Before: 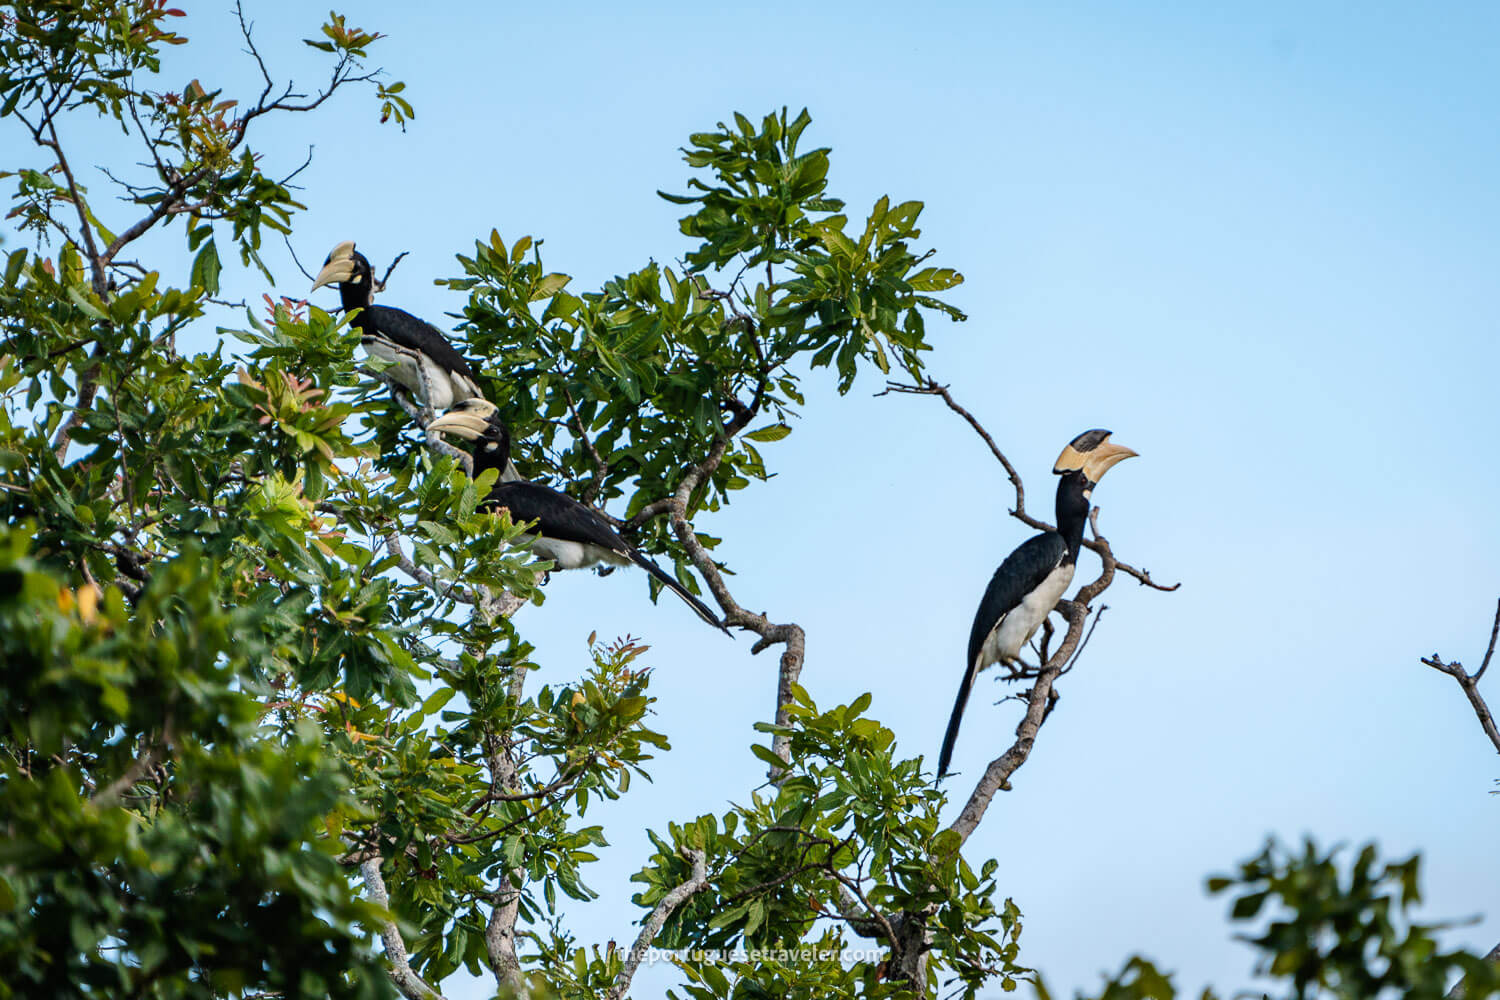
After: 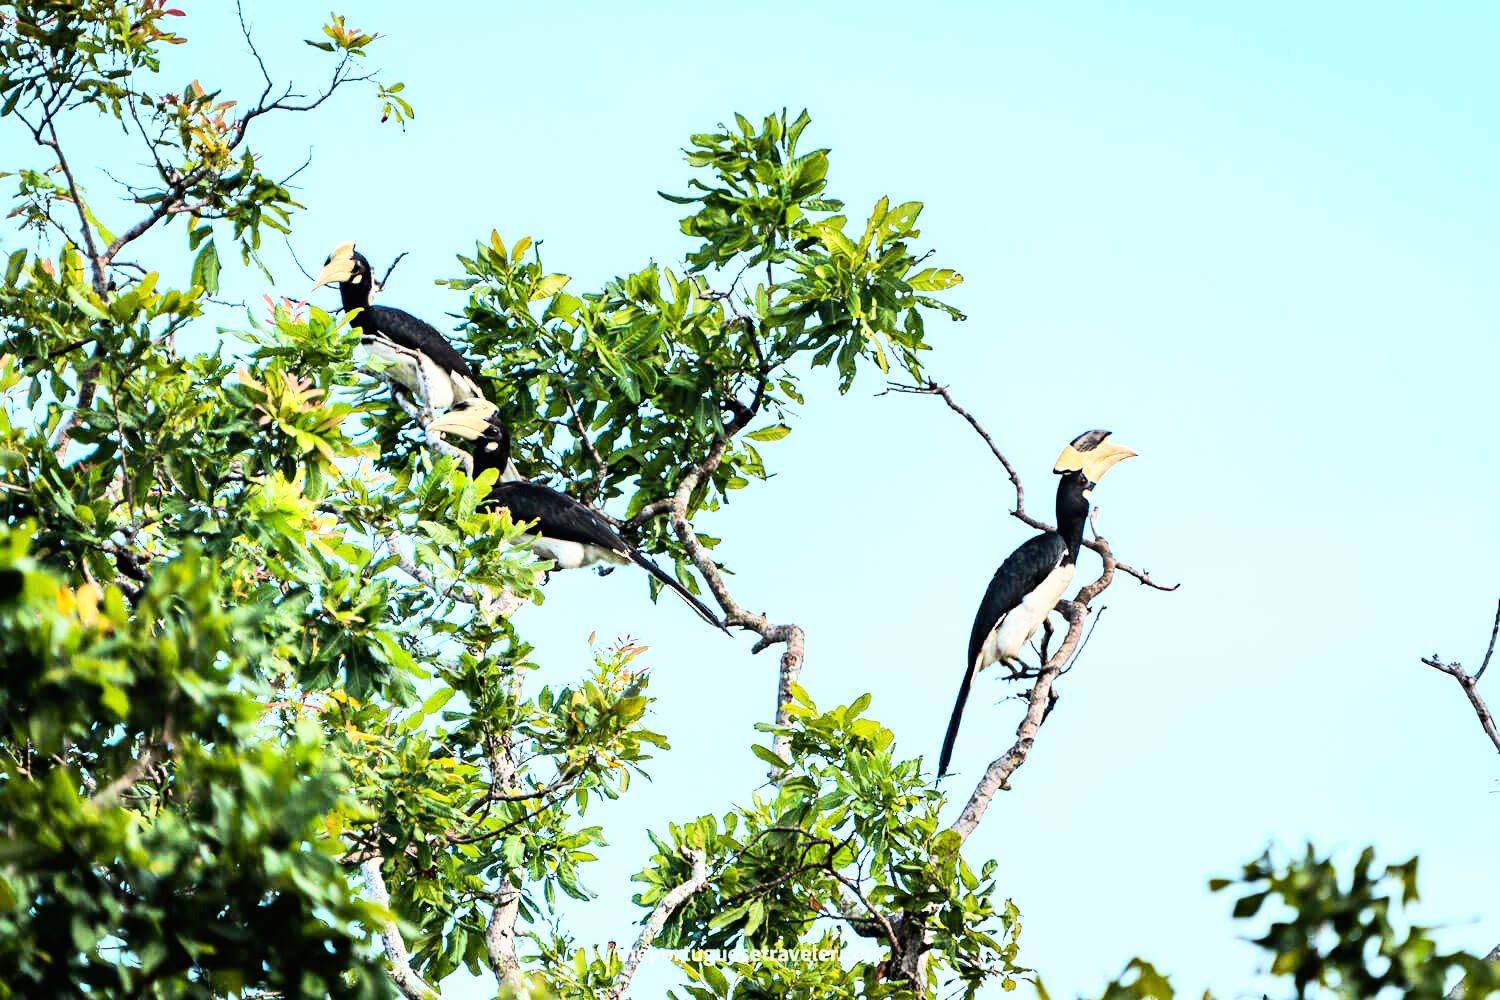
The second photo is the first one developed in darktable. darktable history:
base curve: curves: ch0 [(0, 0) (0.007, 0.004) (0.027, 0.03) (0.046, 0.07) (0.207, 0.54) (0.442, 0.872) (0.673, 0.972) (1, 1)]
exposure: exposure 0.49 EV, compensate highlight preservation false
